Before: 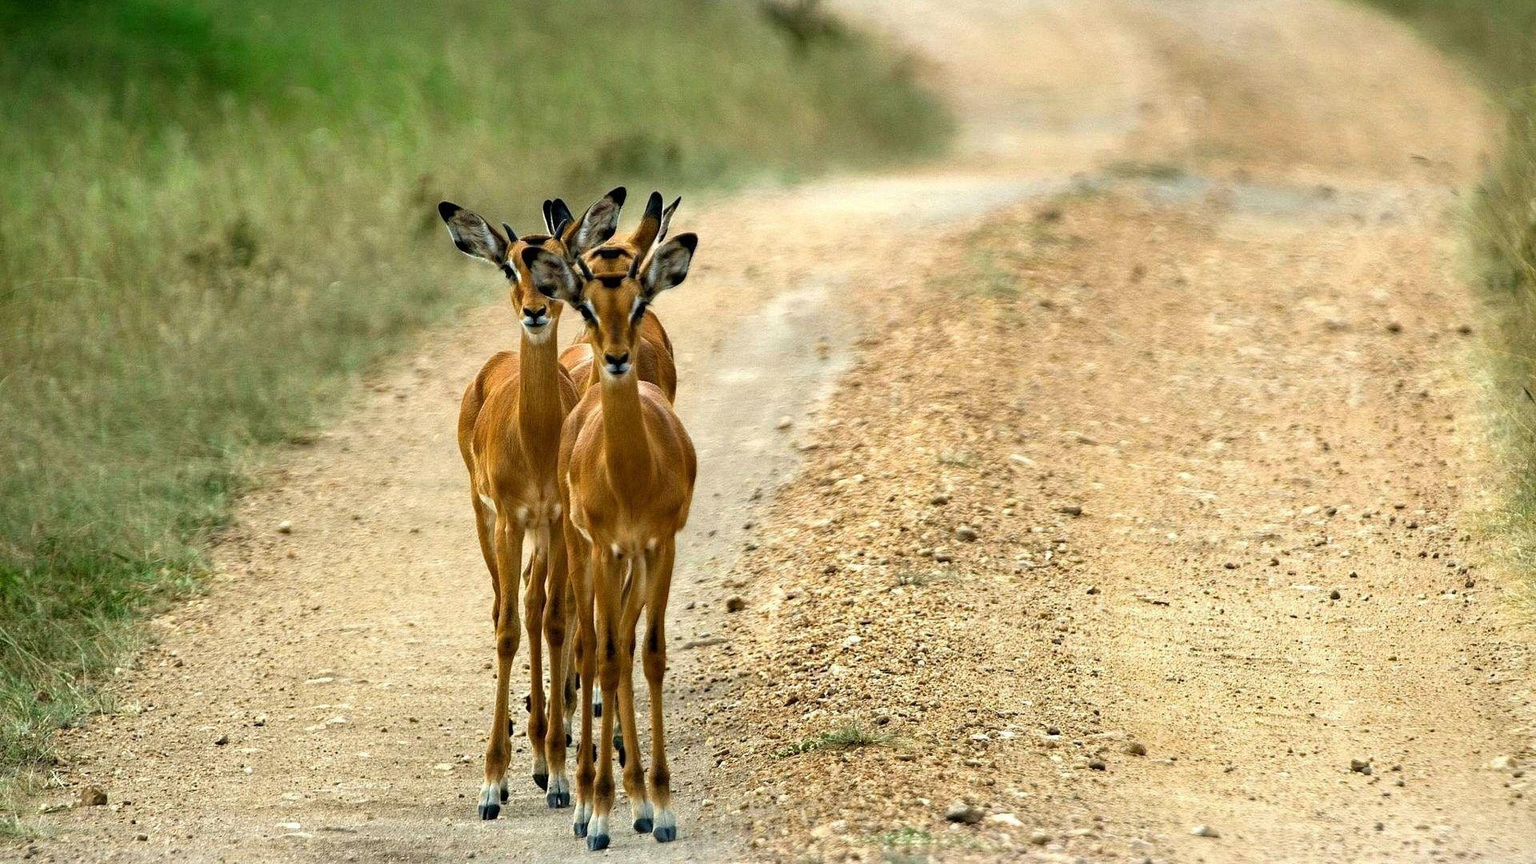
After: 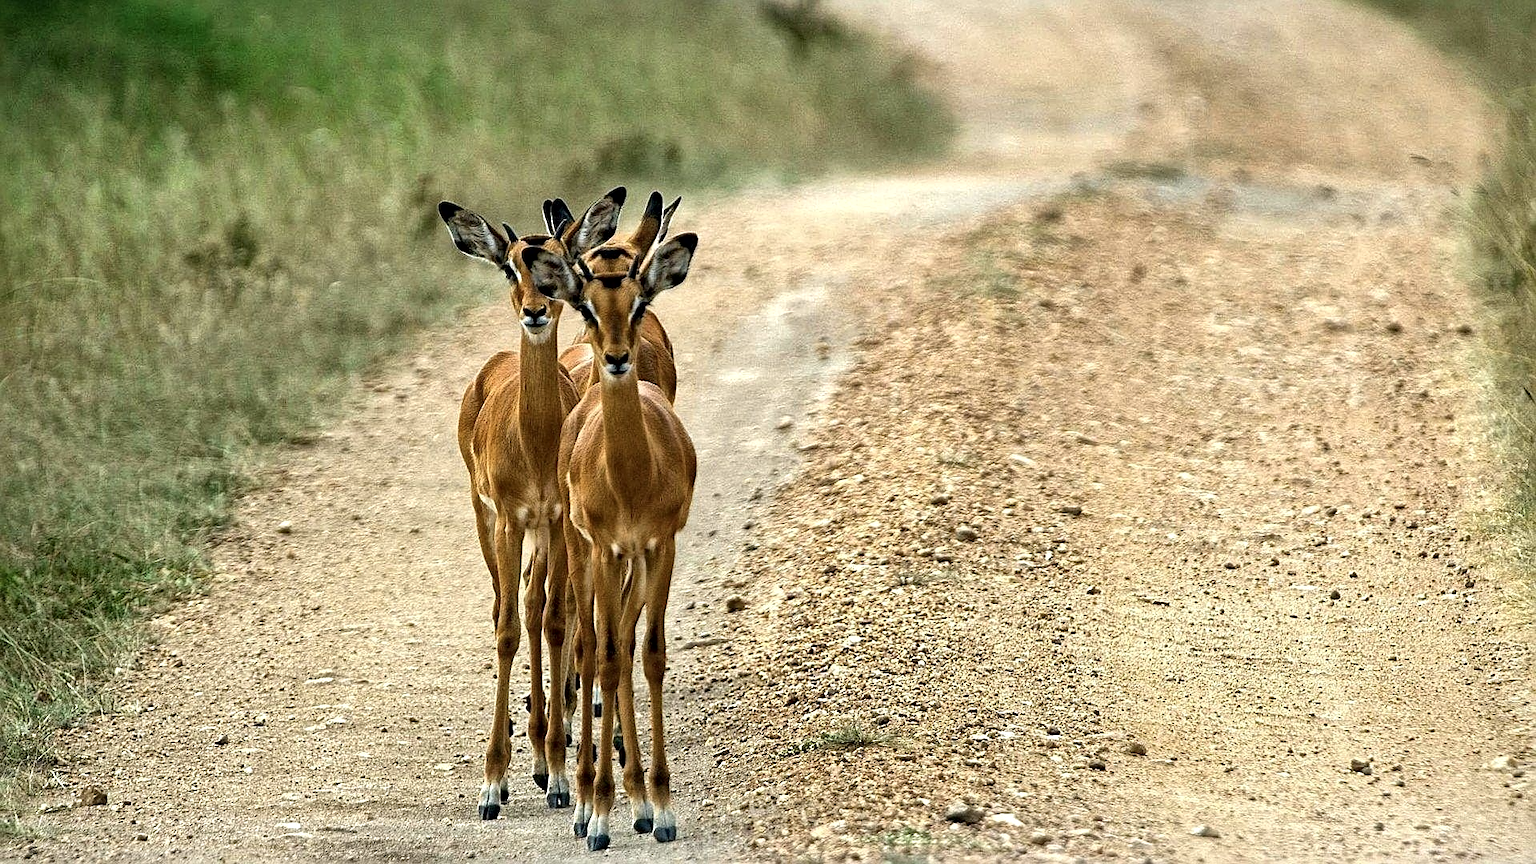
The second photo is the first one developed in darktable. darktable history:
sharpen: amount 0.548
local contrast: mode bilateral grid, contrast 21, coarseness 21, detail 150%, midtone range 0.2
contrast brightness saturation: saturation -0.165
